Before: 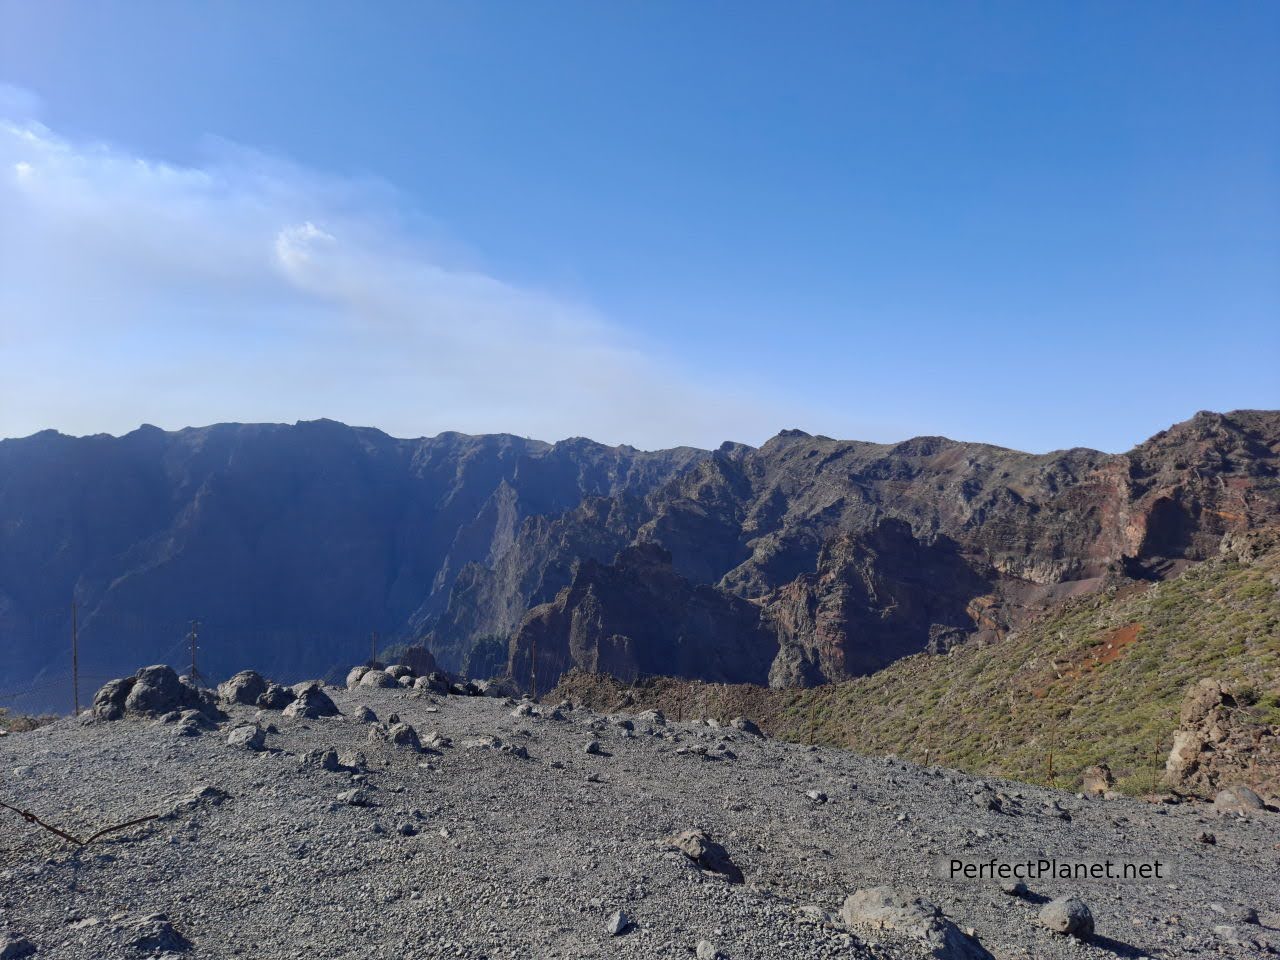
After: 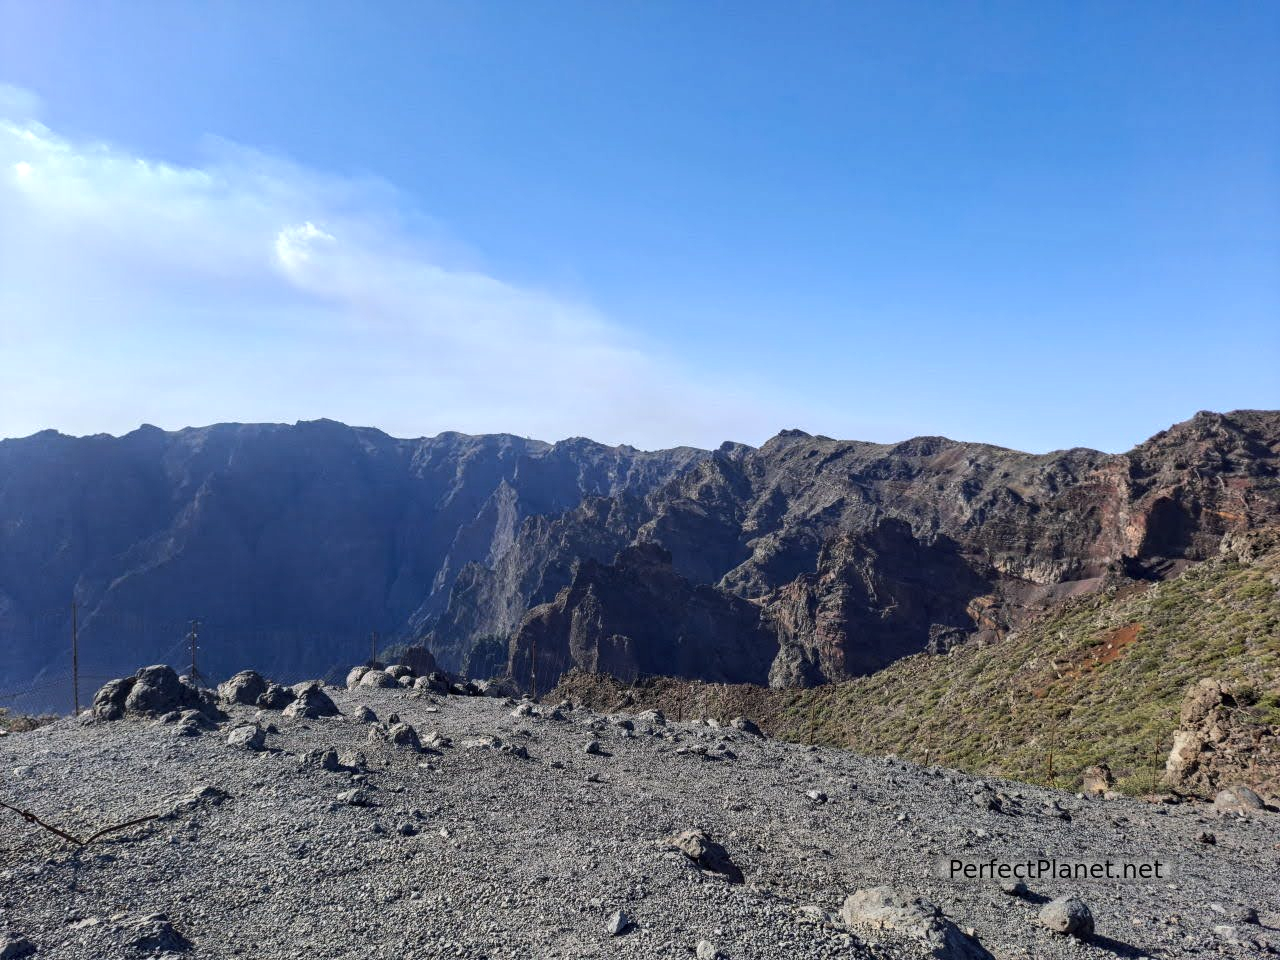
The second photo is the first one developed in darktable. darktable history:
tone equalizer: -8 EV -0.421 EV, -7 EV -0.414 EV, -6 EV -0.344 EV, -5 EV -0.218 EV, -3 EV 0.254 EV, -2 EV 0.338 EV, -1 EV 0.396 EV, +0 EV 0.392 EV, edges refinement/feathering 500, mask exposure compensation -1.57 EV, preserve details no
local contrast: on, module defaults
